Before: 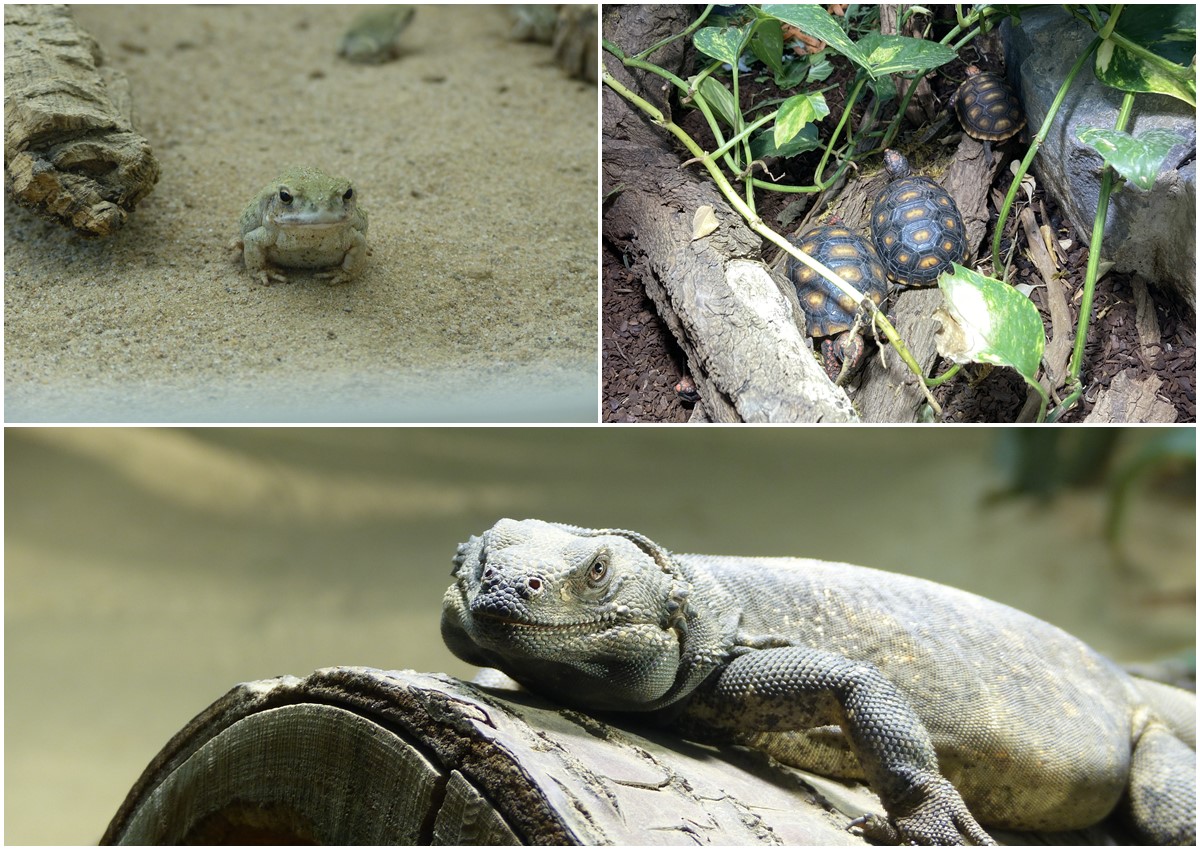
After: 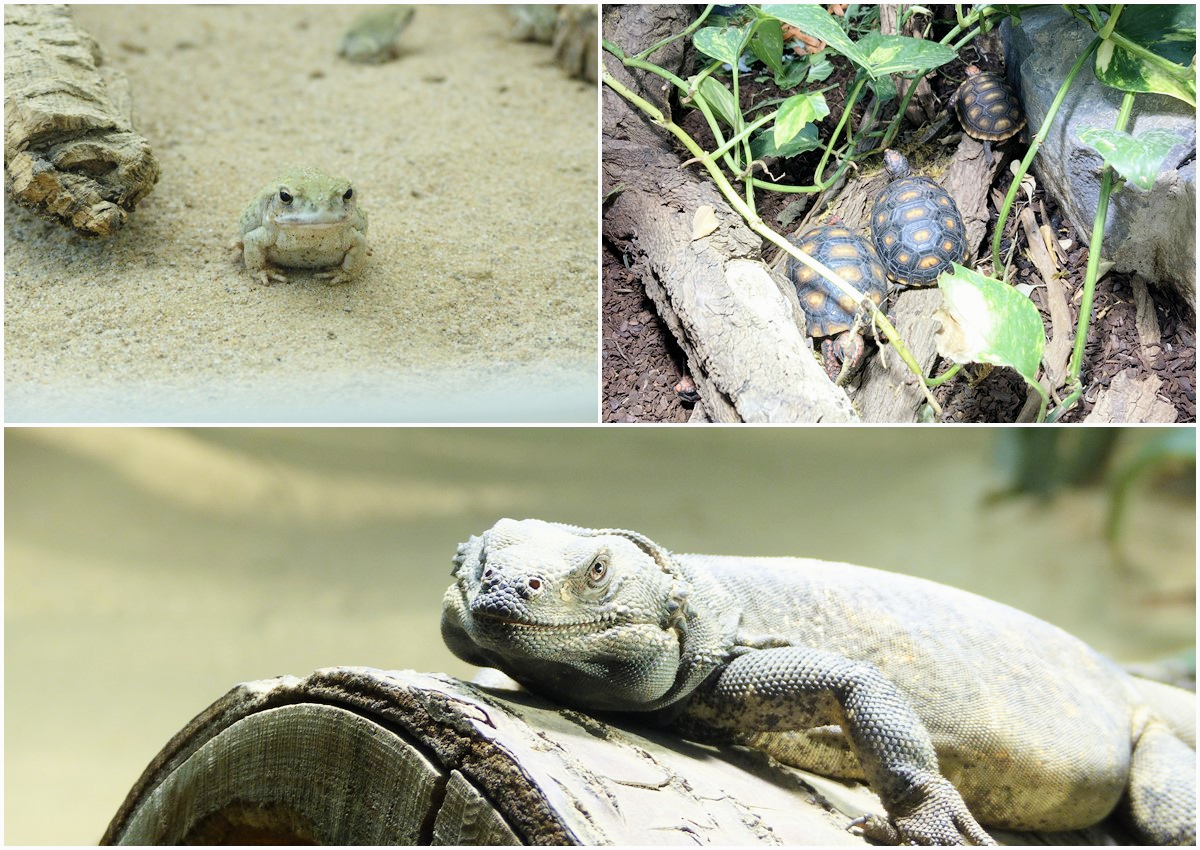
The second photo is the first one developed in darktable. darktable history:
exposure: black level correction 0, exposure 1.2 EV, compensate highlight preservation false
filmic rgb: black relative exposure -8.02 EV, white relative exposure 4.01 EV, hardness 4.21, contrast 0.929
